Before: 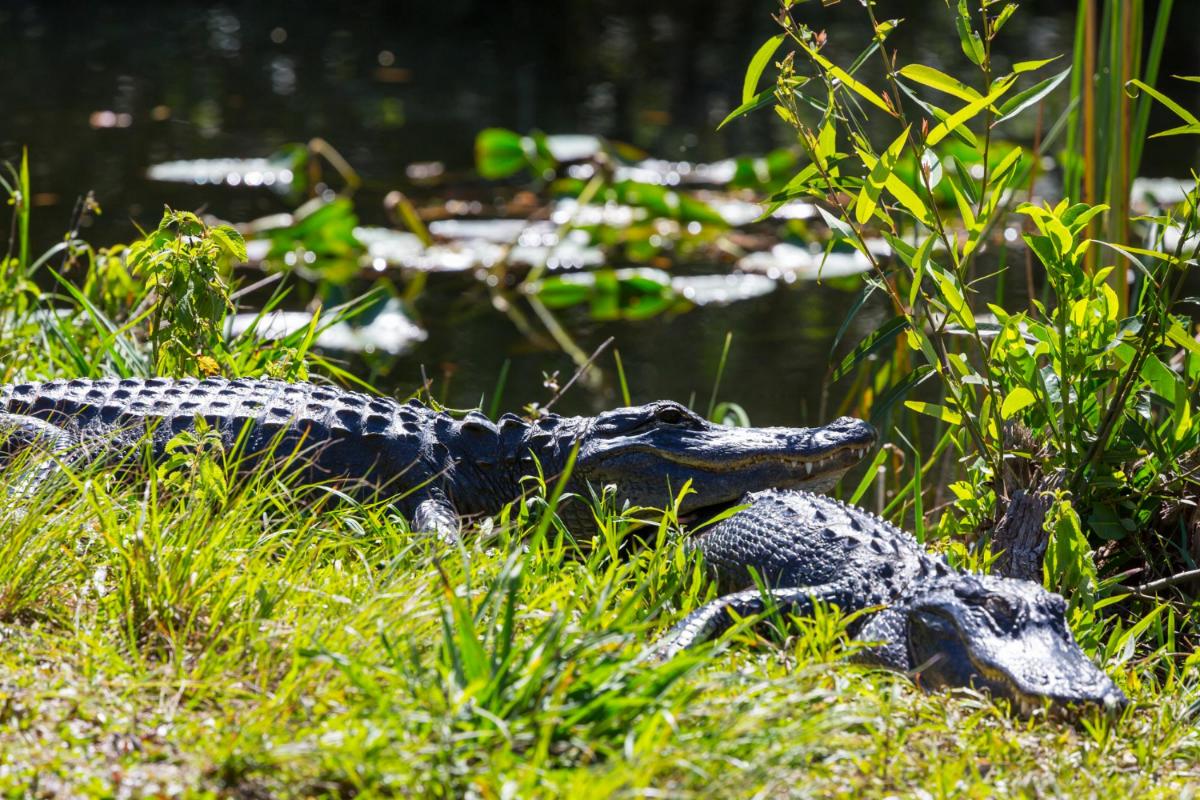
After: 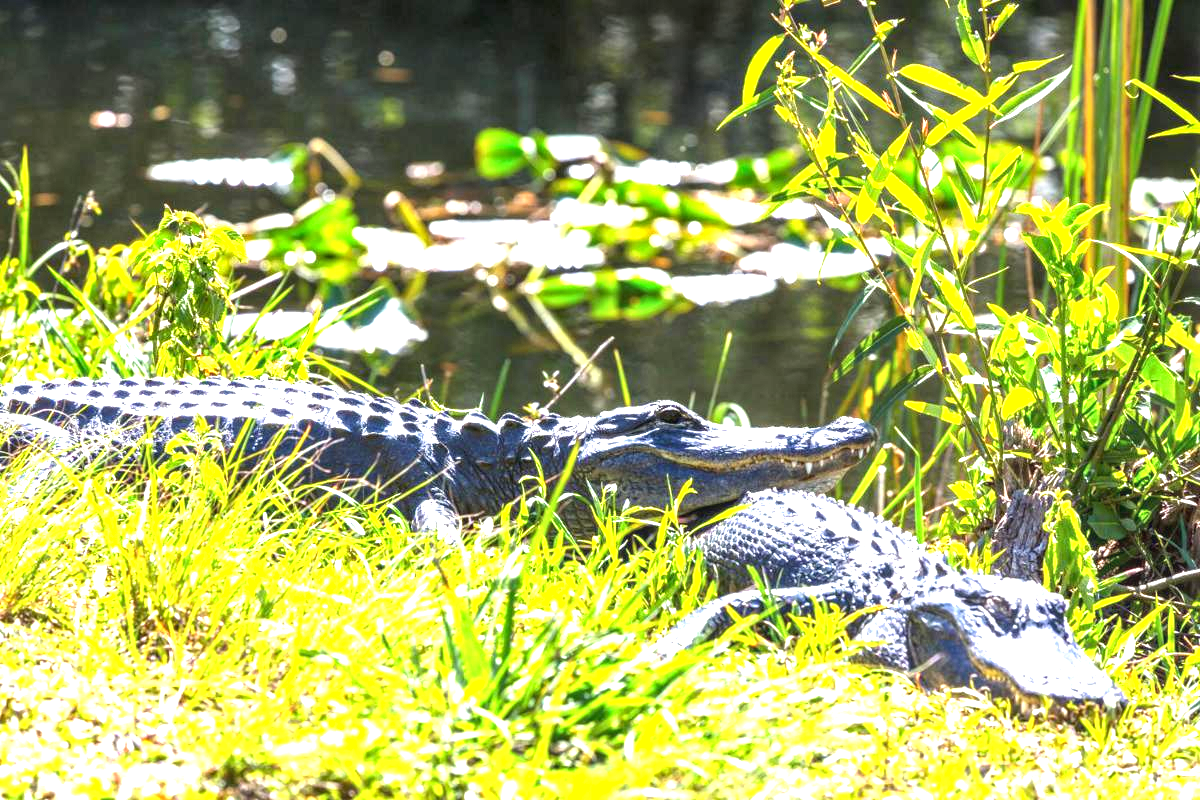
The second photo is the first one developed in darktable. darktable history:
exposure: black level correction 0, exposure 1.9 EV, compensate highlight preservation false
local contrast: on, module defaults
